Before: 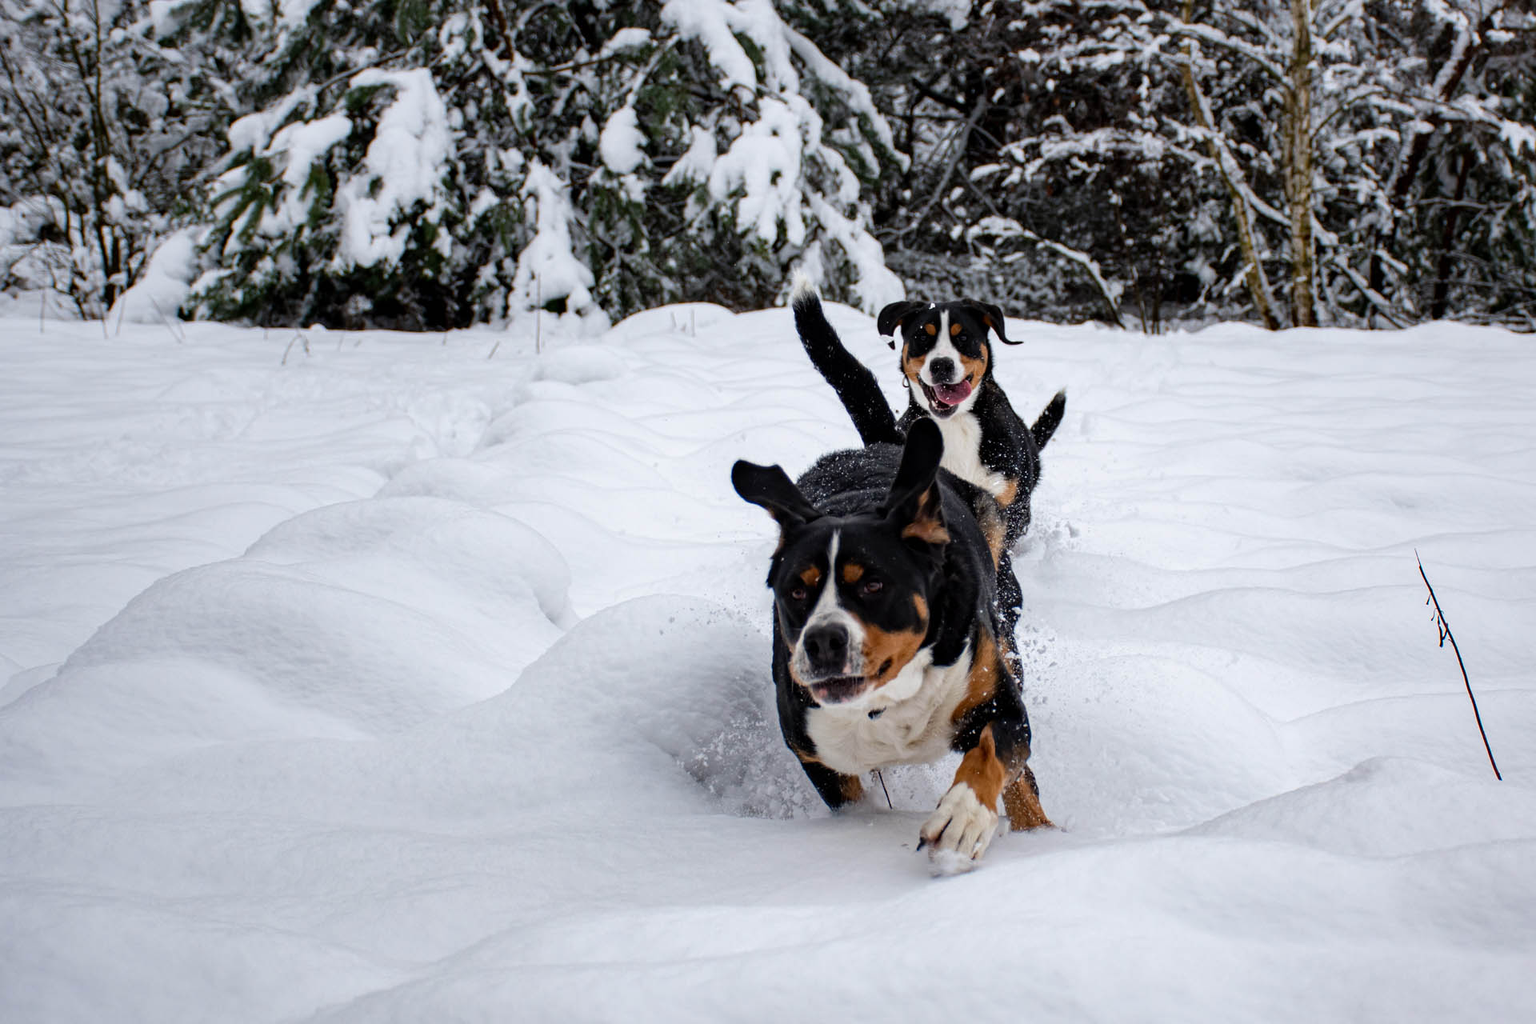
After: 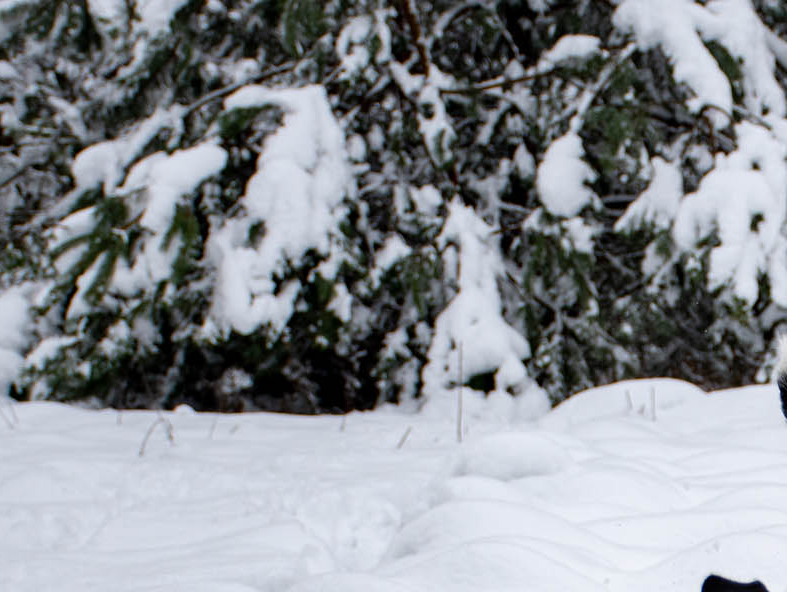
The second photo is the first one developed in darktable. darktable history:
crop and rotate: left 11.122%, top 0.058%, right 47.845%, bottom 53.622%
